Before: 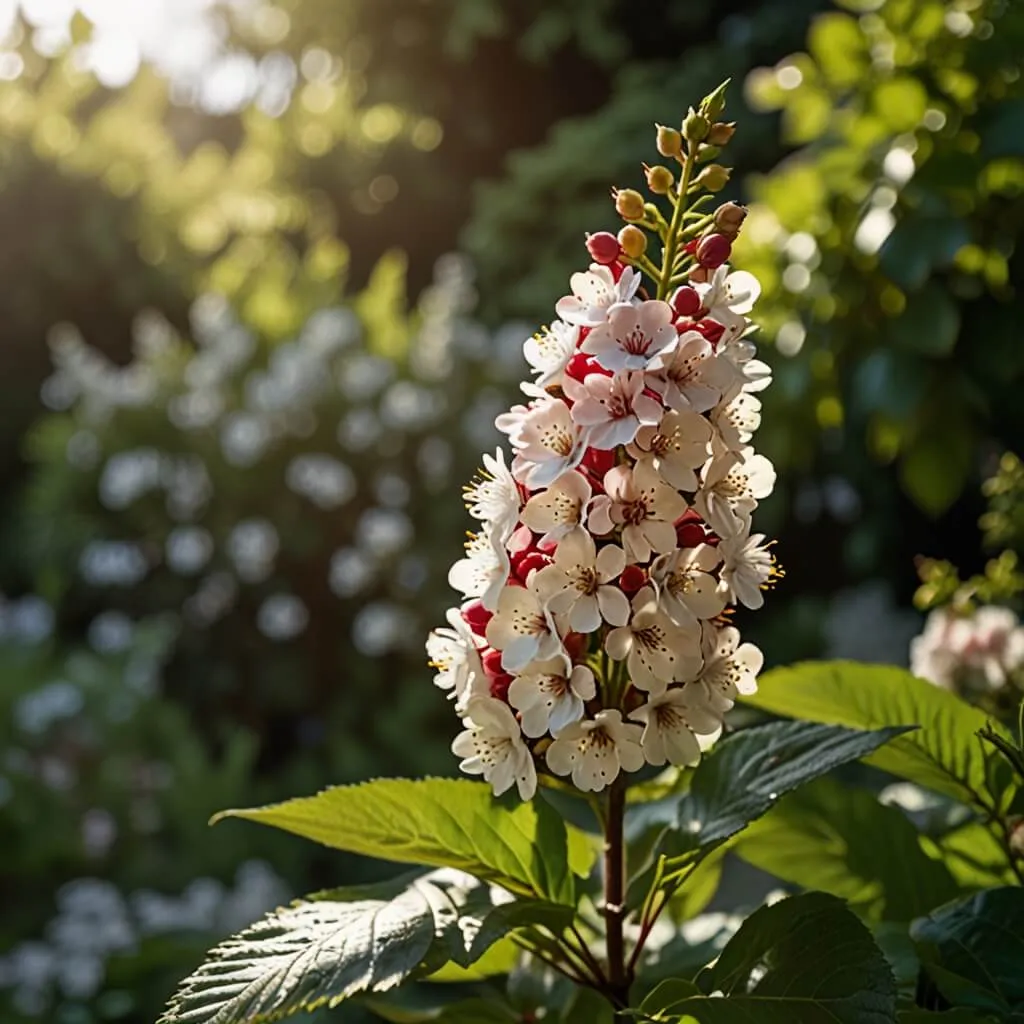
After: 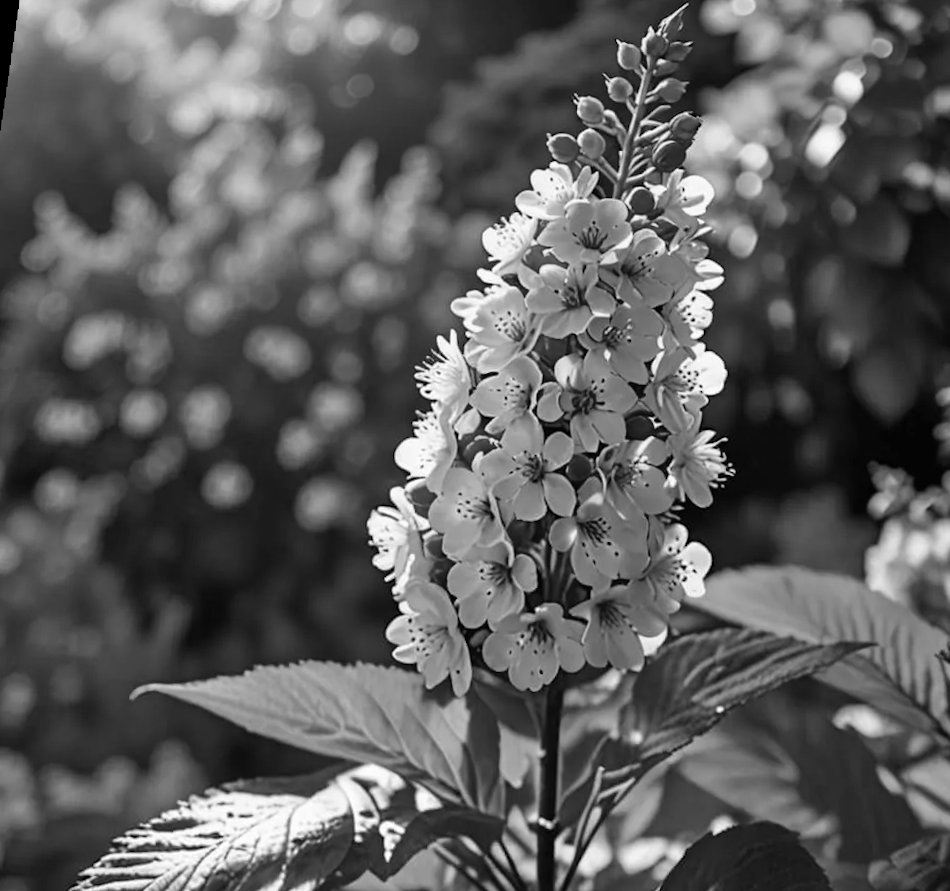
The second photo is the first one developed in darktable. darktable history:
crop and rotate: angle -3.27°, left 5.211%, top 5.211%, right 4.607%, bottom 4.607%
color zones: curves: ch1 [(0, -0.394) (0.143, -0.394) (0.286, -0.394) (0.429, -0.392) (0.571, -0.391) (0.714, -0.391) (0.857, -0.391) (1, -0.394)]
shadows and highlights: low approximation 0.01, soften with gaussian
rotate and perspective: rotation 0.128°, lens shift (vertical) -0.181, lens shift (horizontal) -0.044, shear 0.001, automatic cropping off
